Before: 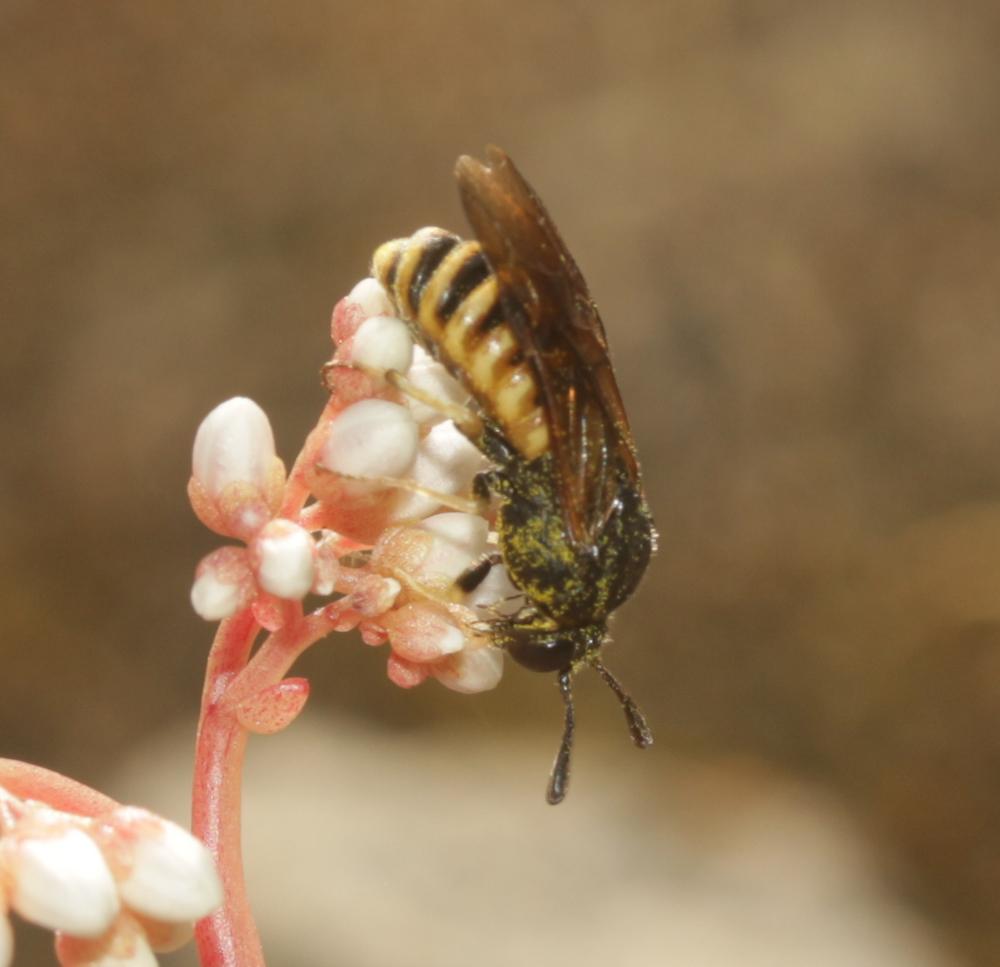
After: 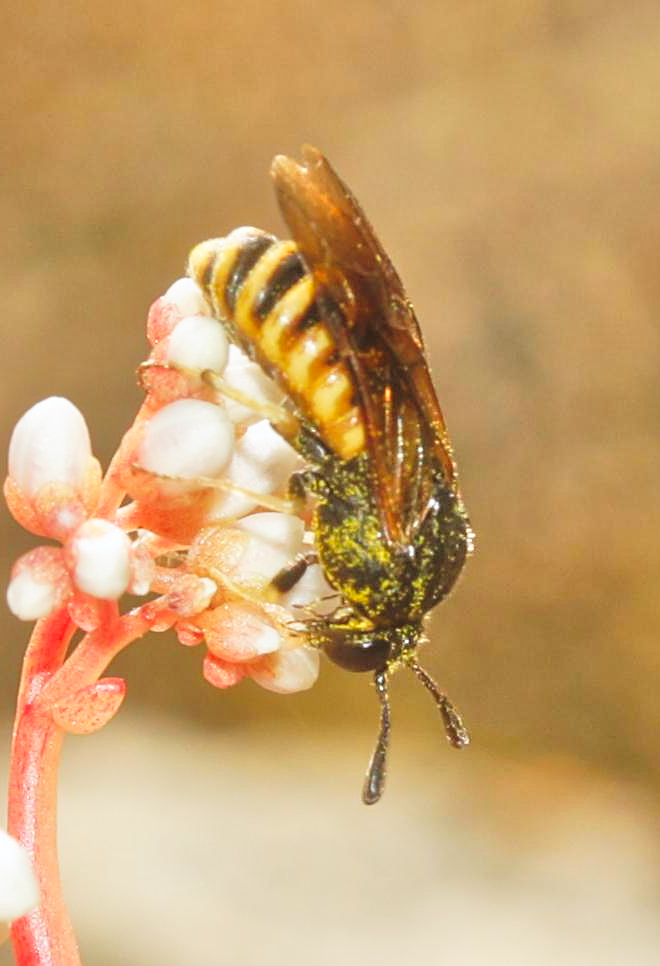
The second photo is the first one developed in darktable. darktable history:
tone equalizer: -7 EV 0.15 EV, -6 EV 0.6 EV, -5 EV 1.15 EV, -4 EV 1.33 EV, -3 EV 1.15 EV, -2 EV 0.6 EV, -1 EV 0.15 EV, mask exposure compensation -0.5 EV
sharpen: on, module defaults
white balance: red 0.98, blue 1.034
tone curve: curves: ch0 [(0, 0) (0.003, 0.047) (0.011, 0.047) (0.025, 0.049) (0.044, 0.051) (0.069, 0.055) (0.1, 0.066) (0.136, 0.089) (0.177, 0.12) (0.224, 0.155) (0.277, 0.205) (0.335, 0.281) (0.399, 0.37) (0.468, 0.47) (0.543, 0.574) (0.623, 0.687) (0.709, 0.801) (0.801, 0.89) (0.898, 0.963) (1, 1)], preserve colors none
crop and rotate: left 18.442%, right 15.508%
contrast equalizer: y [[0.5, 0.486, 0.447, 0.446, 0.489, 0.5], [0.5 ×6], [0.5 ×6], [0 ×6], [0 ×6]]
